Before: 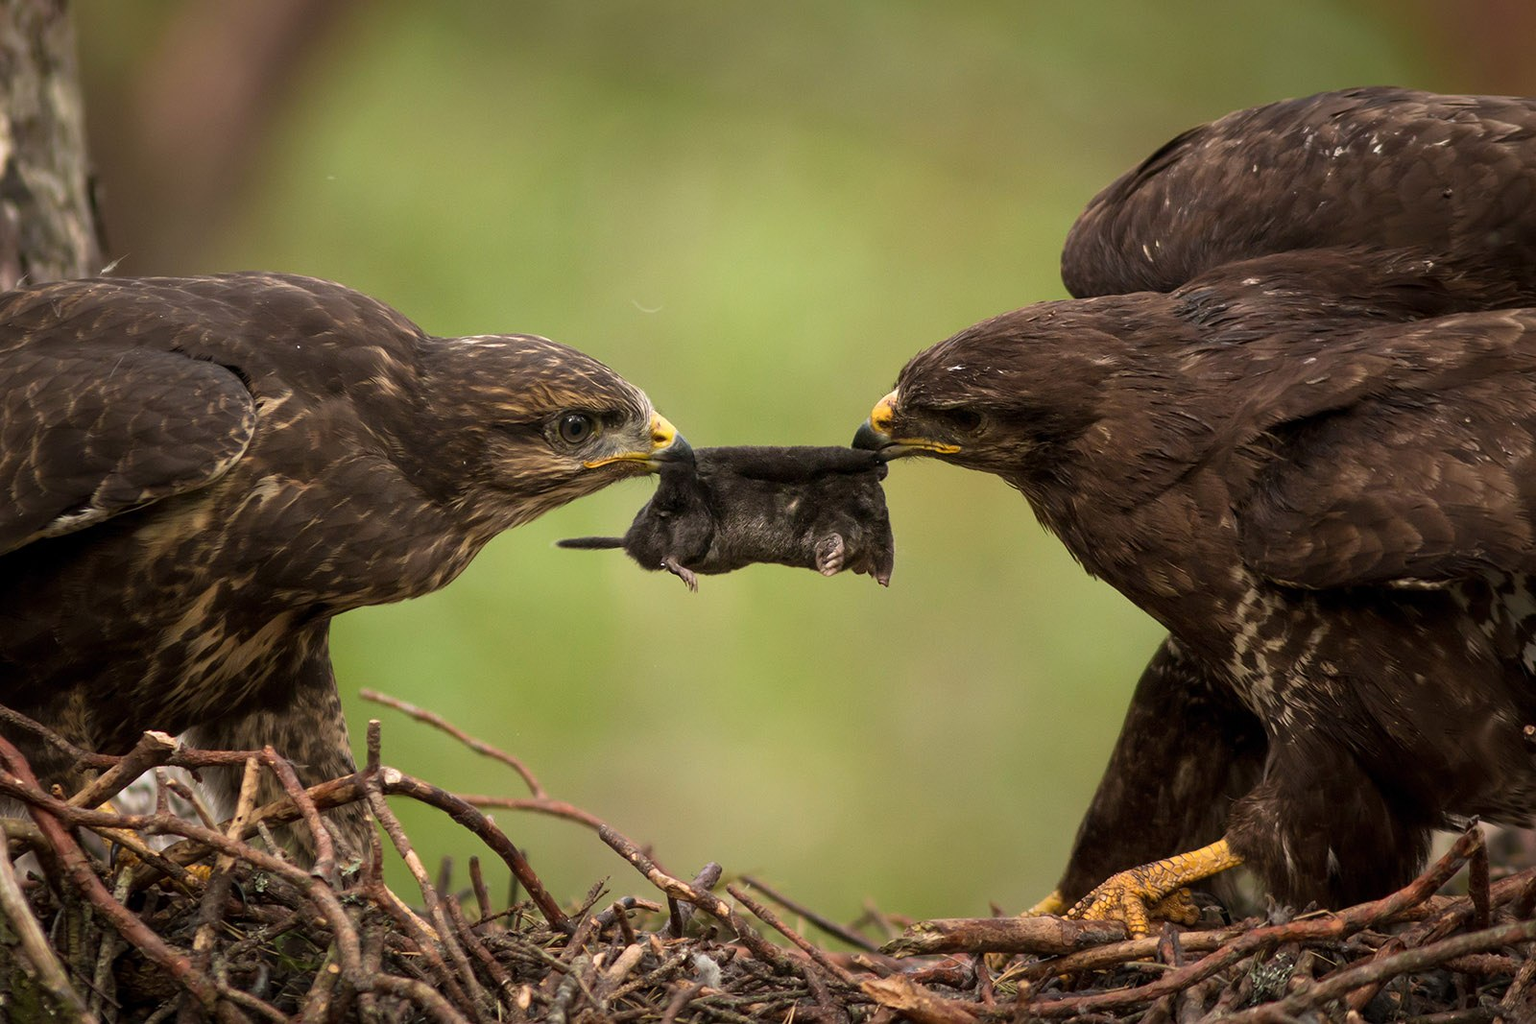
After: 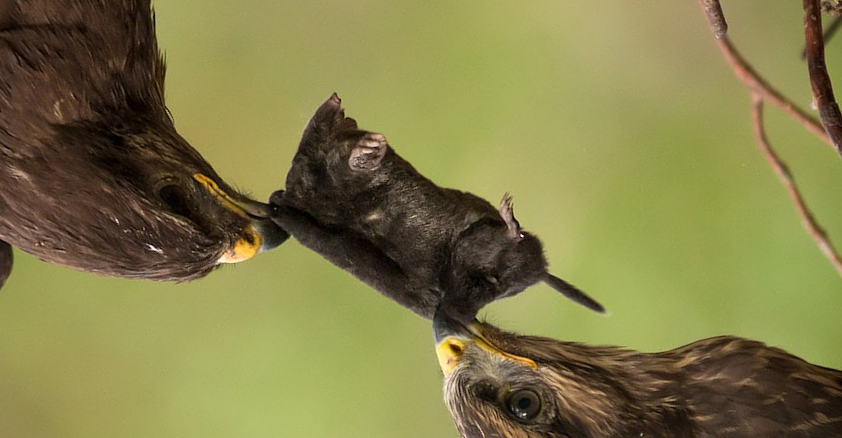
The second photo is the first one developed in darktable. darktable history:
crop and rotate: angle 148.22°, left 9.105%, top 15.572%, right 4.531%, bottom 16.986%
